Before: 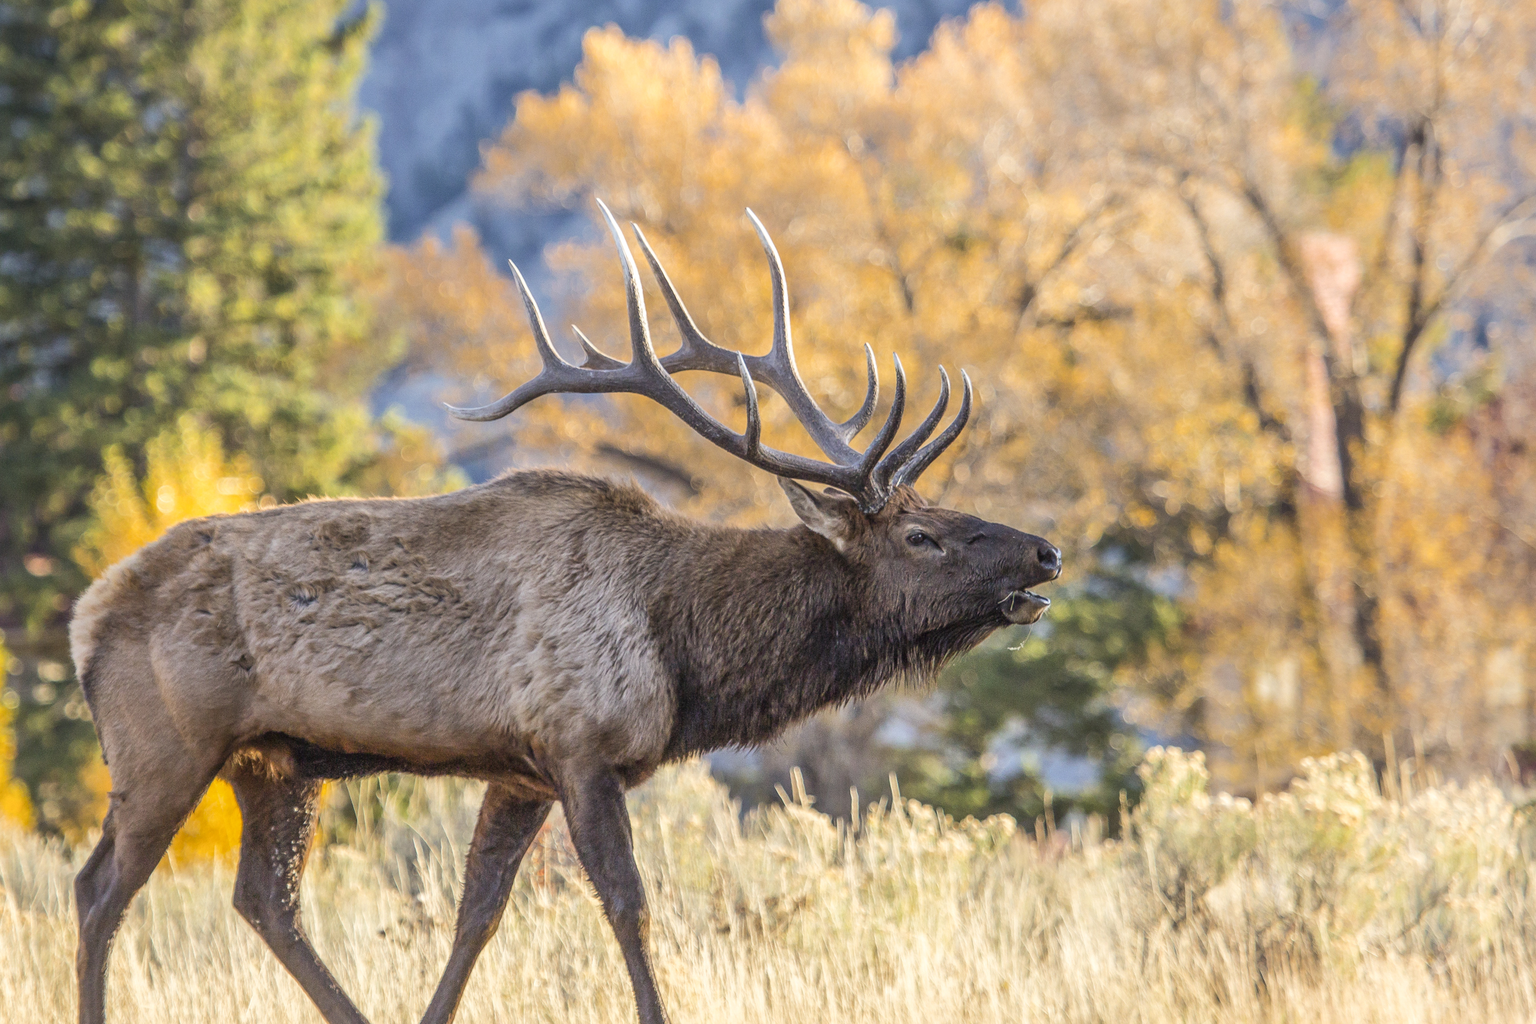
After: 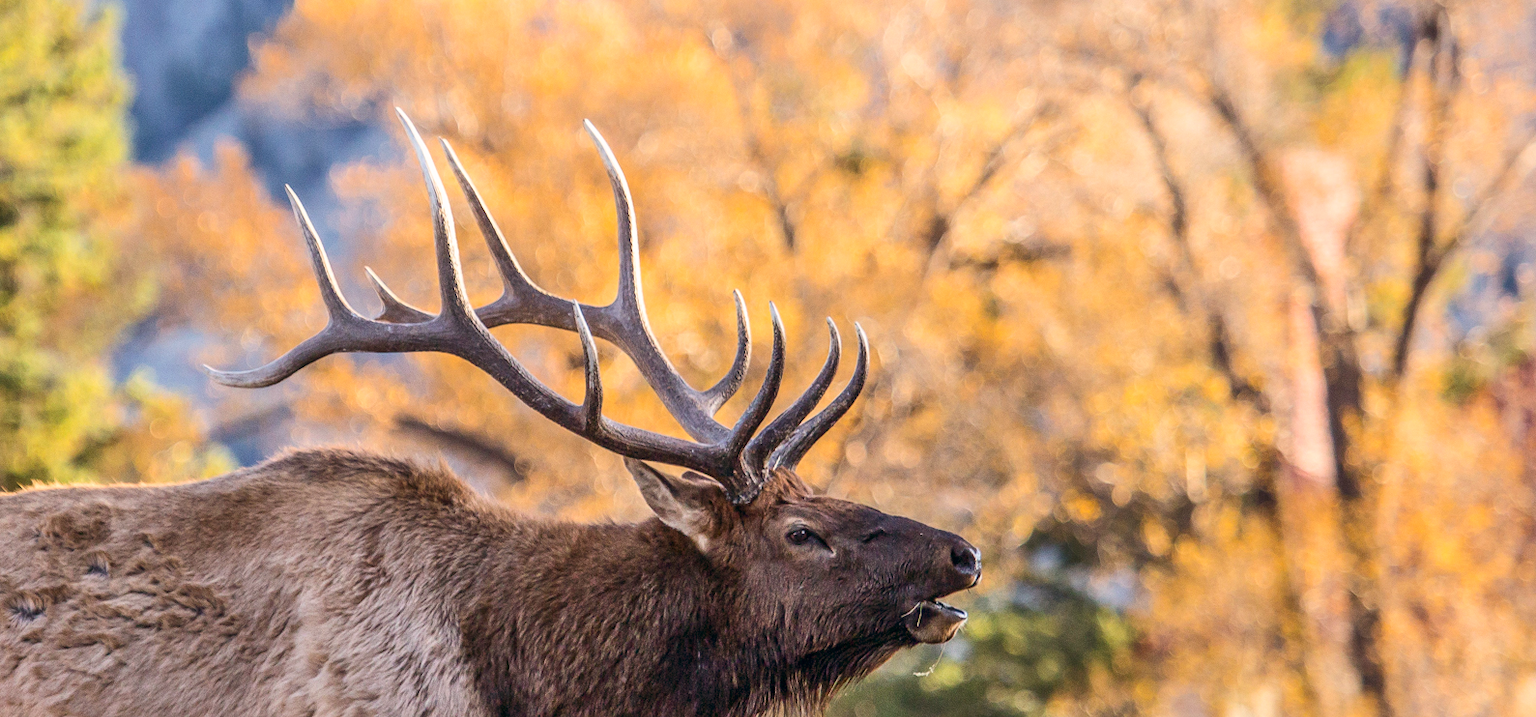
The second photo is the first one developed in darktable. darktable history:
color balance: lift [0.998, 0.998, 1.001, 1.002], gamma [0.995, 1.025, 0.992, 0.975], gain [0.995, 1.02, 0.997, 0.98]
crop: left 18.38%, top 11.092%, right 2.134%, bottom 33.217%
contrast brightness saturation: contrast 0.15, brightness -0.01, saturation 0.1
